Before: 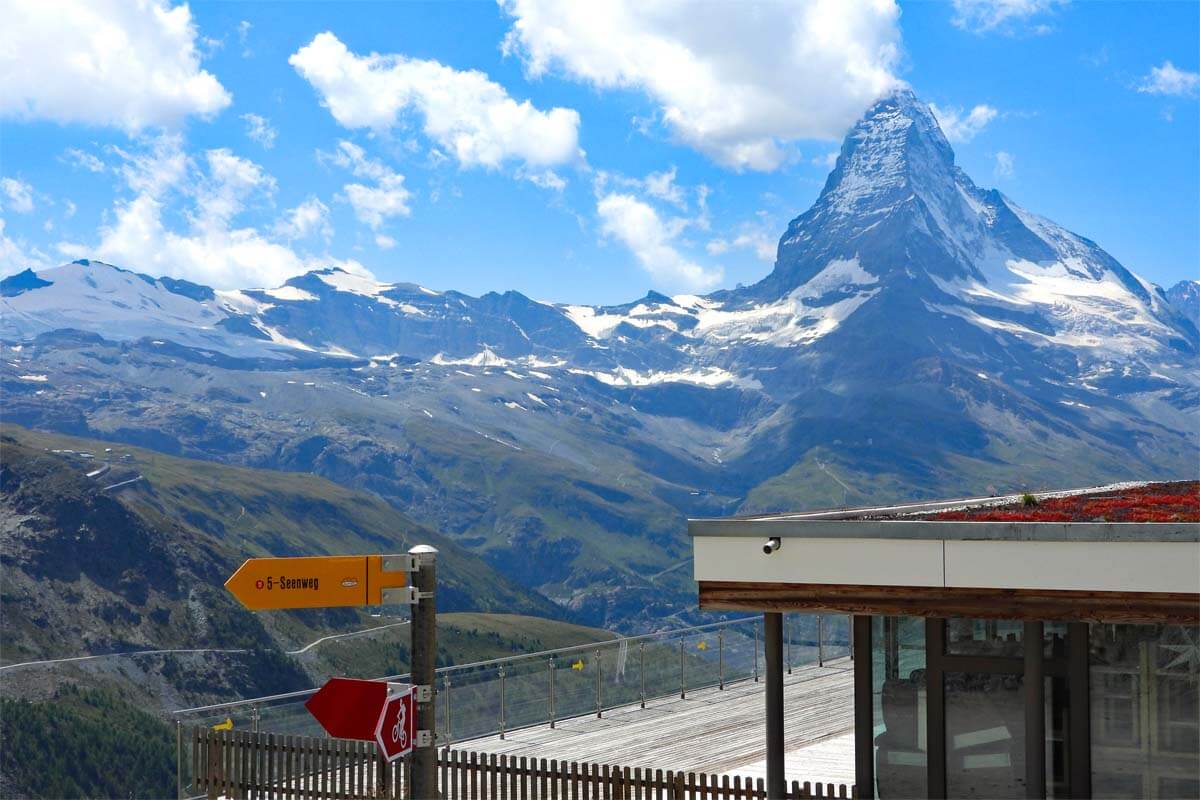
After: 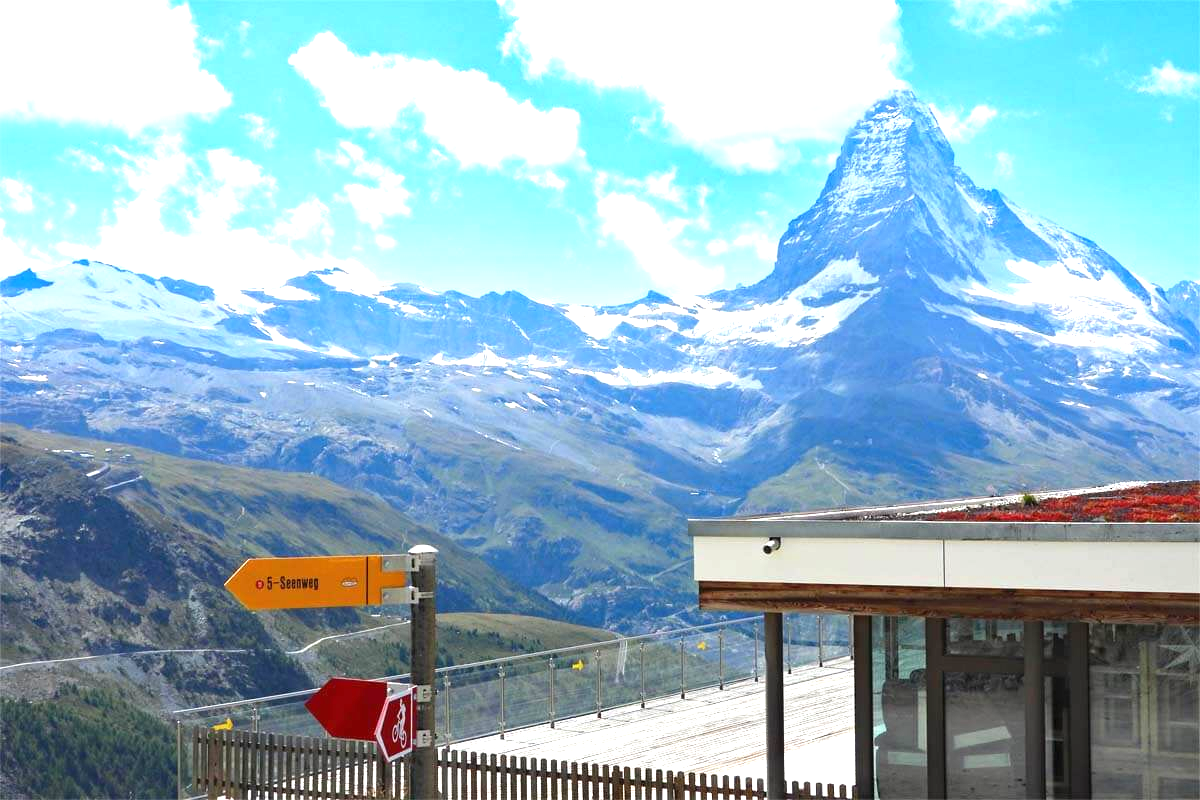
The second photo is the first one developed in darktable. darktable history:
exposure: black level correction 0, exposure 1.107 EV, compensate exposure bias true, compensate highlight preservation false
